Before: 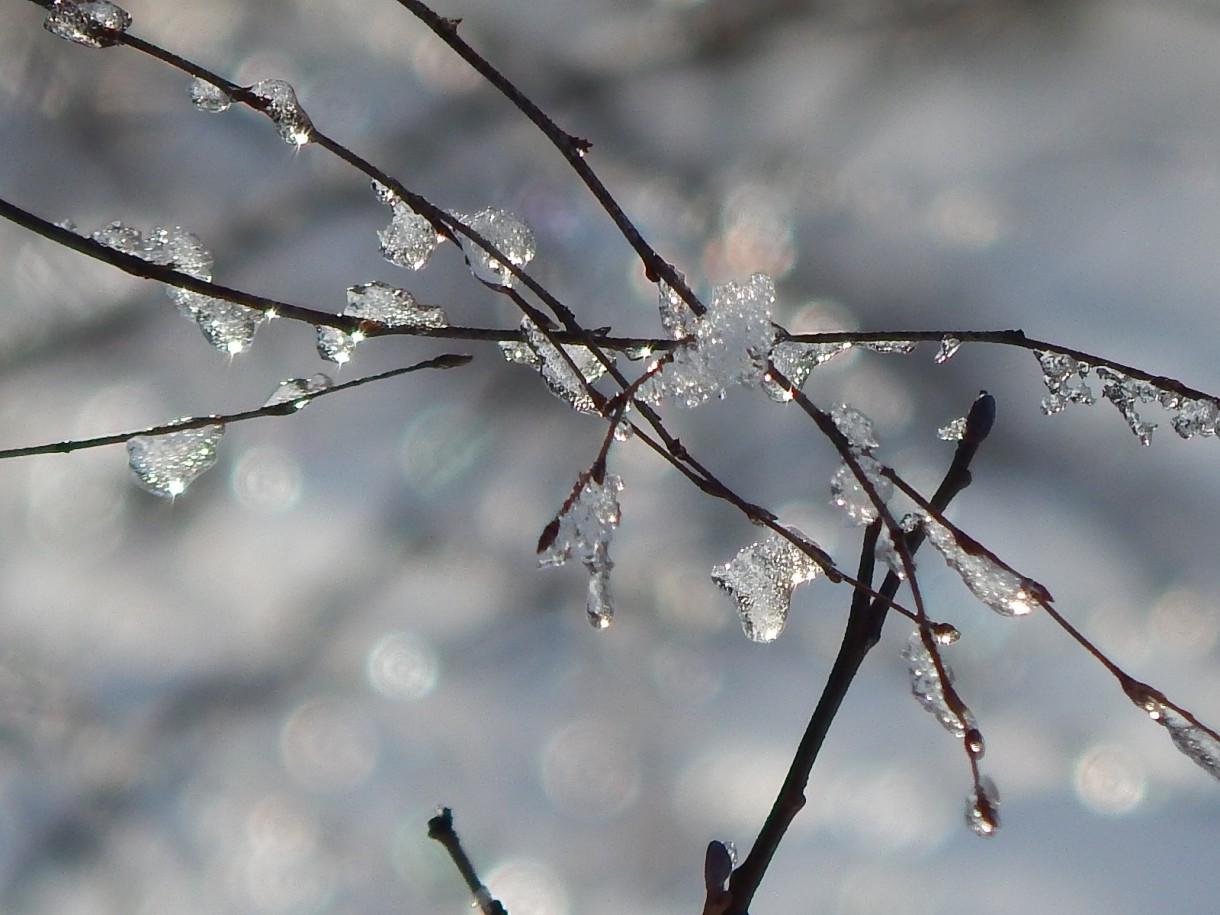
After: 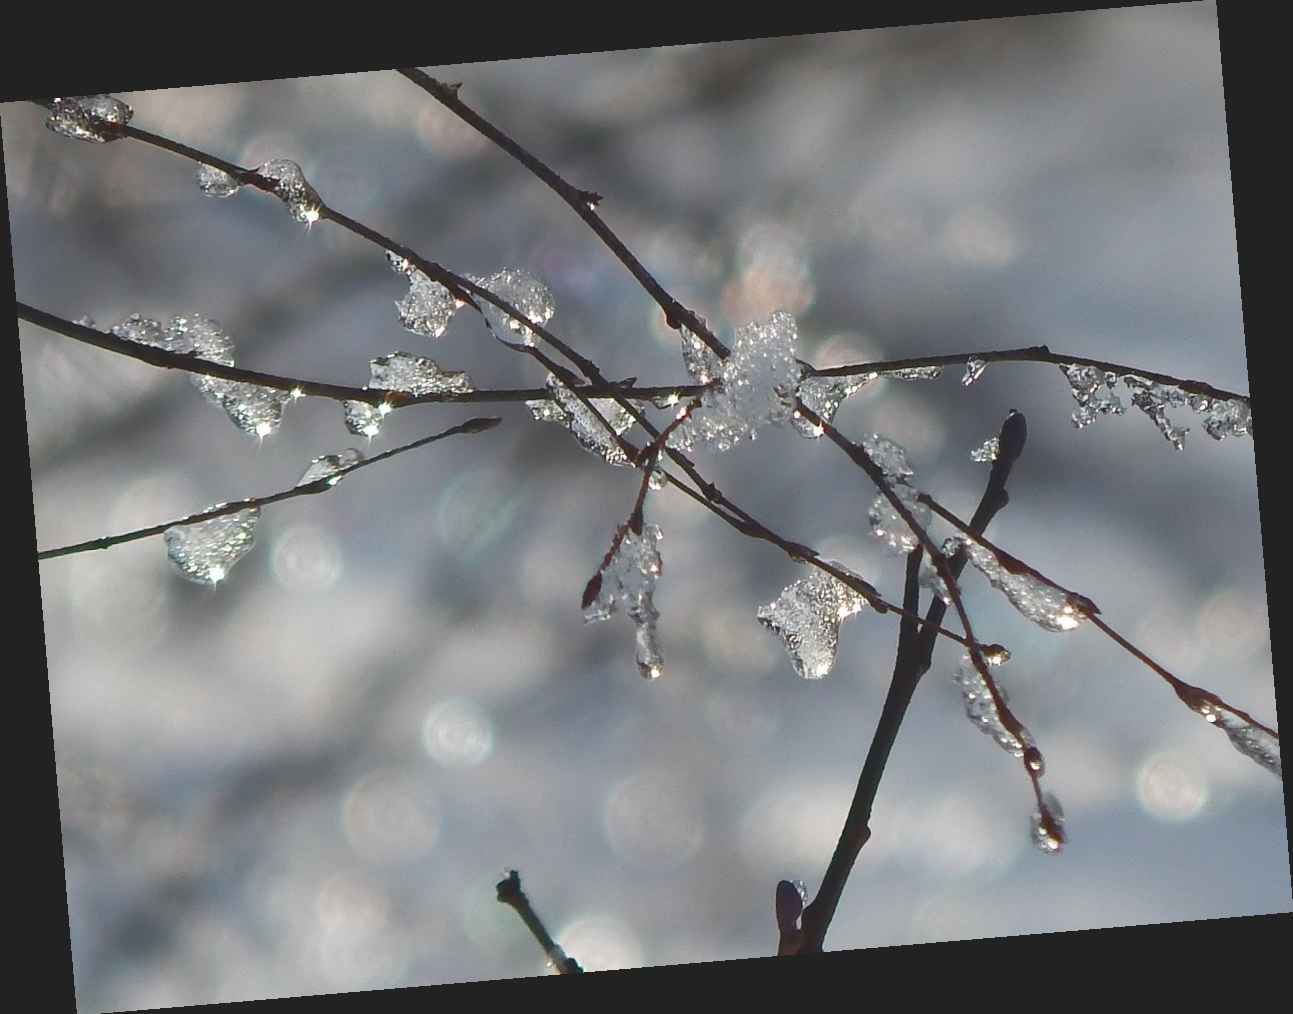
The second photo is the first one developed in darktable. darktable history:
color balance rgb: linear chroma grading › global chroma 9%, perceptual saturation grading › global saturation 36%, perceptual saturation grading › shadows 35%, perceptual brilliance grading › global brilliance 15%, perceptual brilliance grading › shadows -35%, global vibrance 15%
contrast brightness saturation: contrast -0.26, saturation -0.43
rotate and perspective: rotation -4.86°, automatic cropping off
